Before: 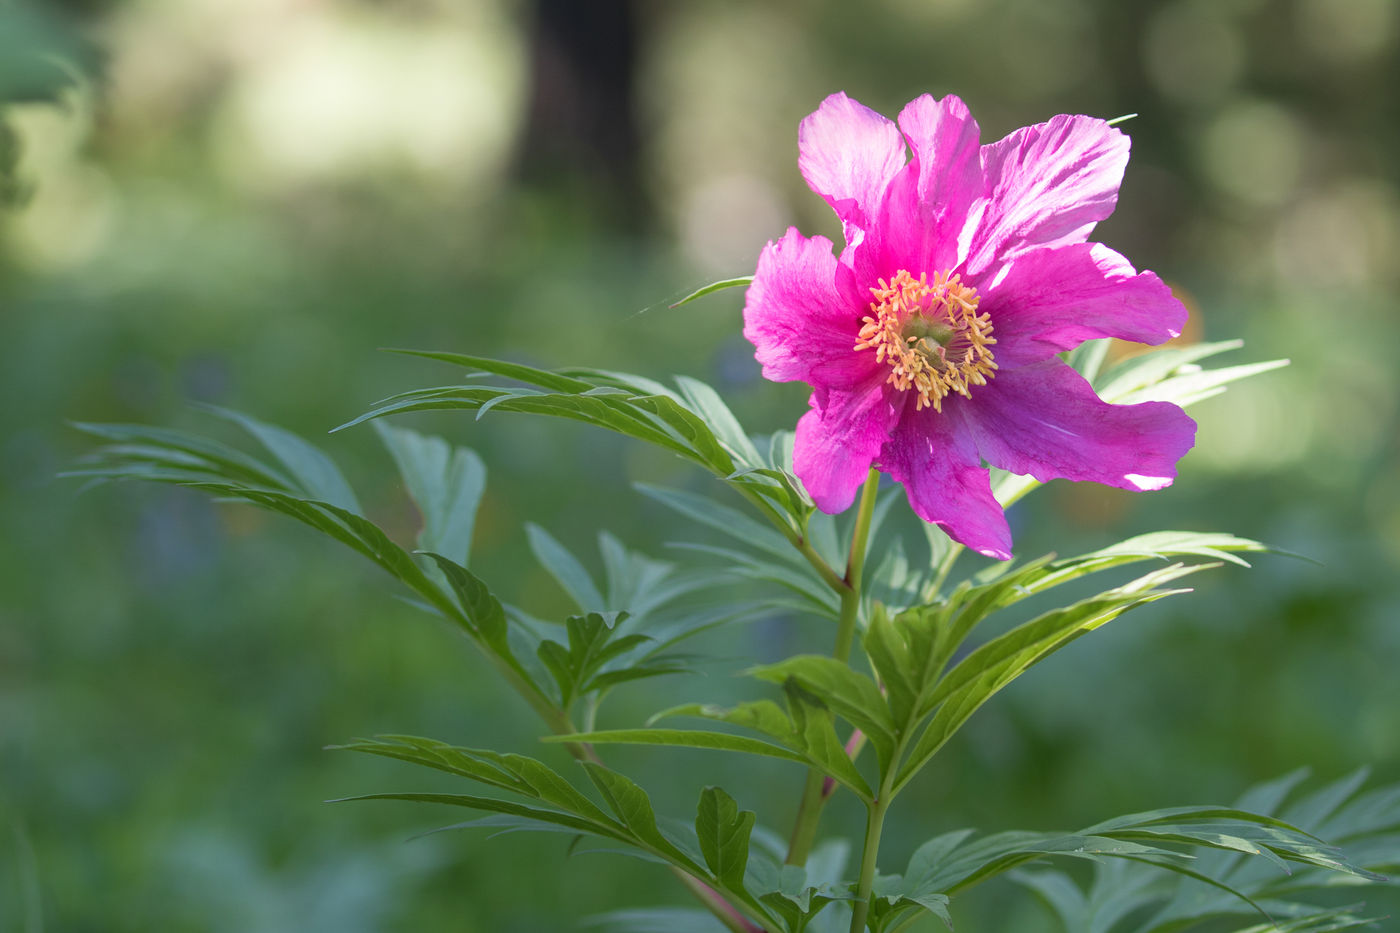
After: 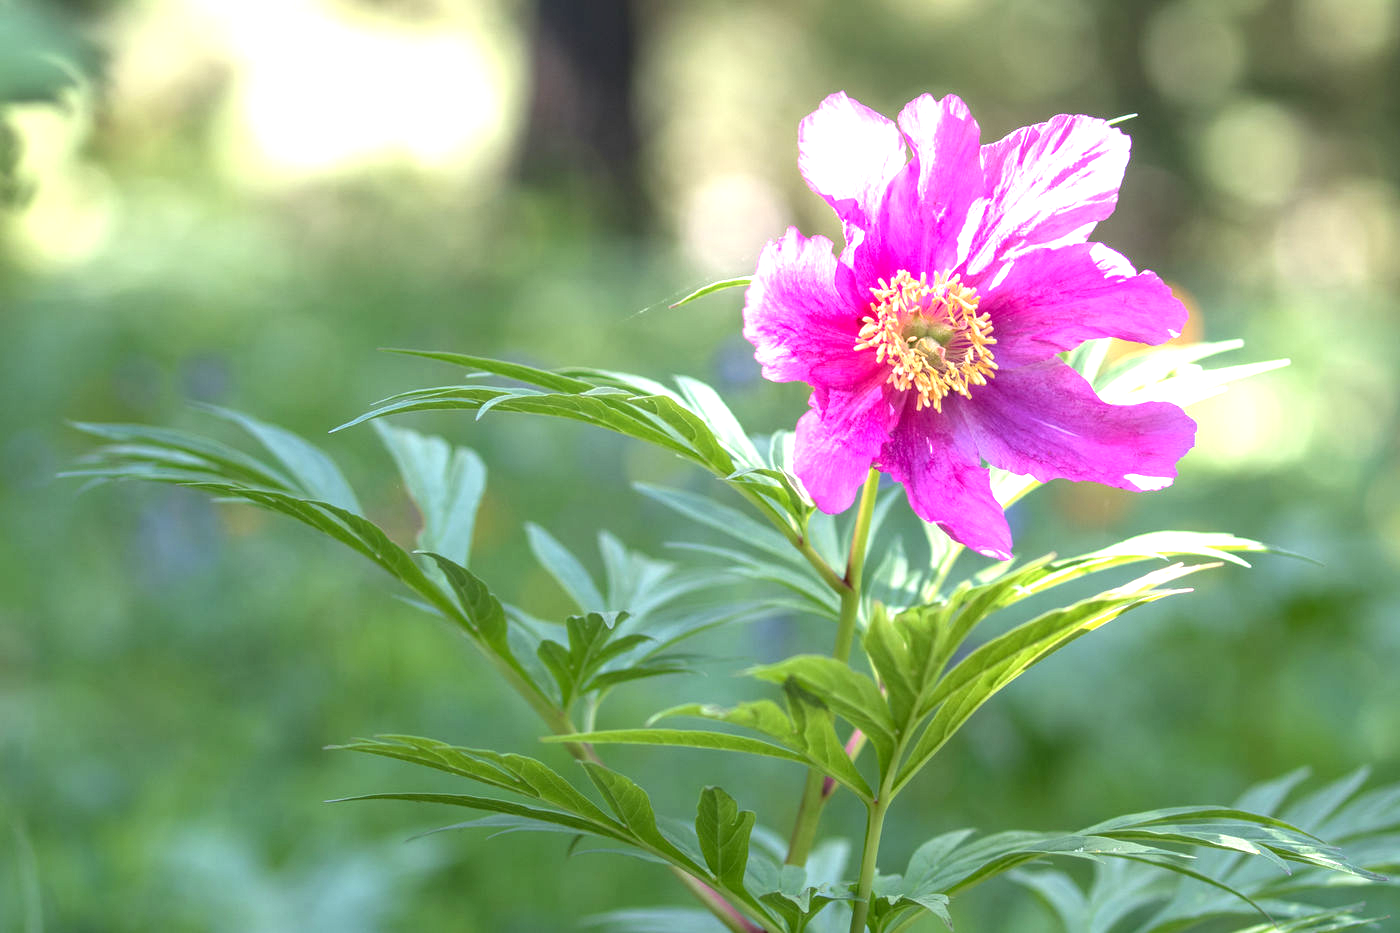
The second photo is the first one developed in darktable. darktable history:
local contrast: on, module defaults
exposure: exposure 1.089 EV, compensate highlight preservation false
